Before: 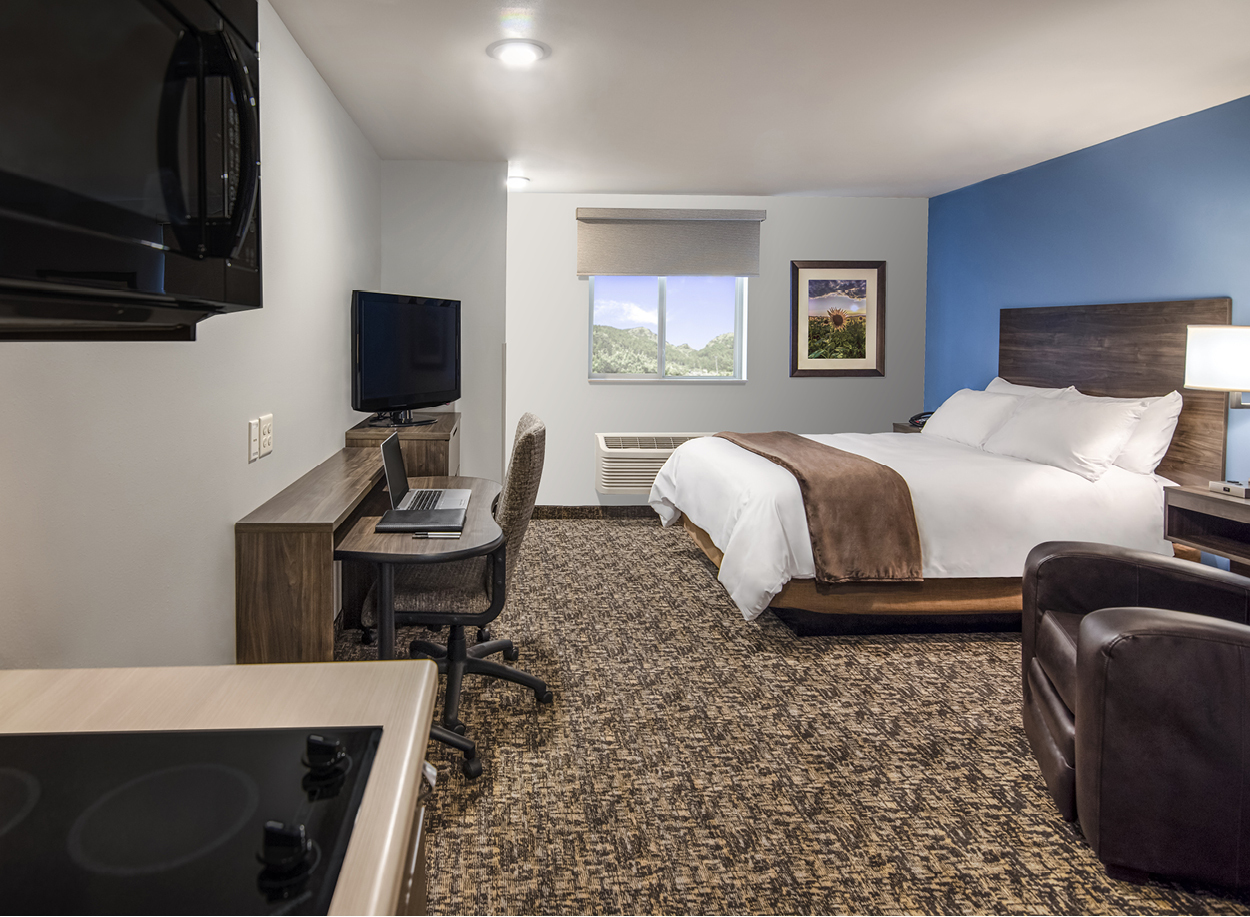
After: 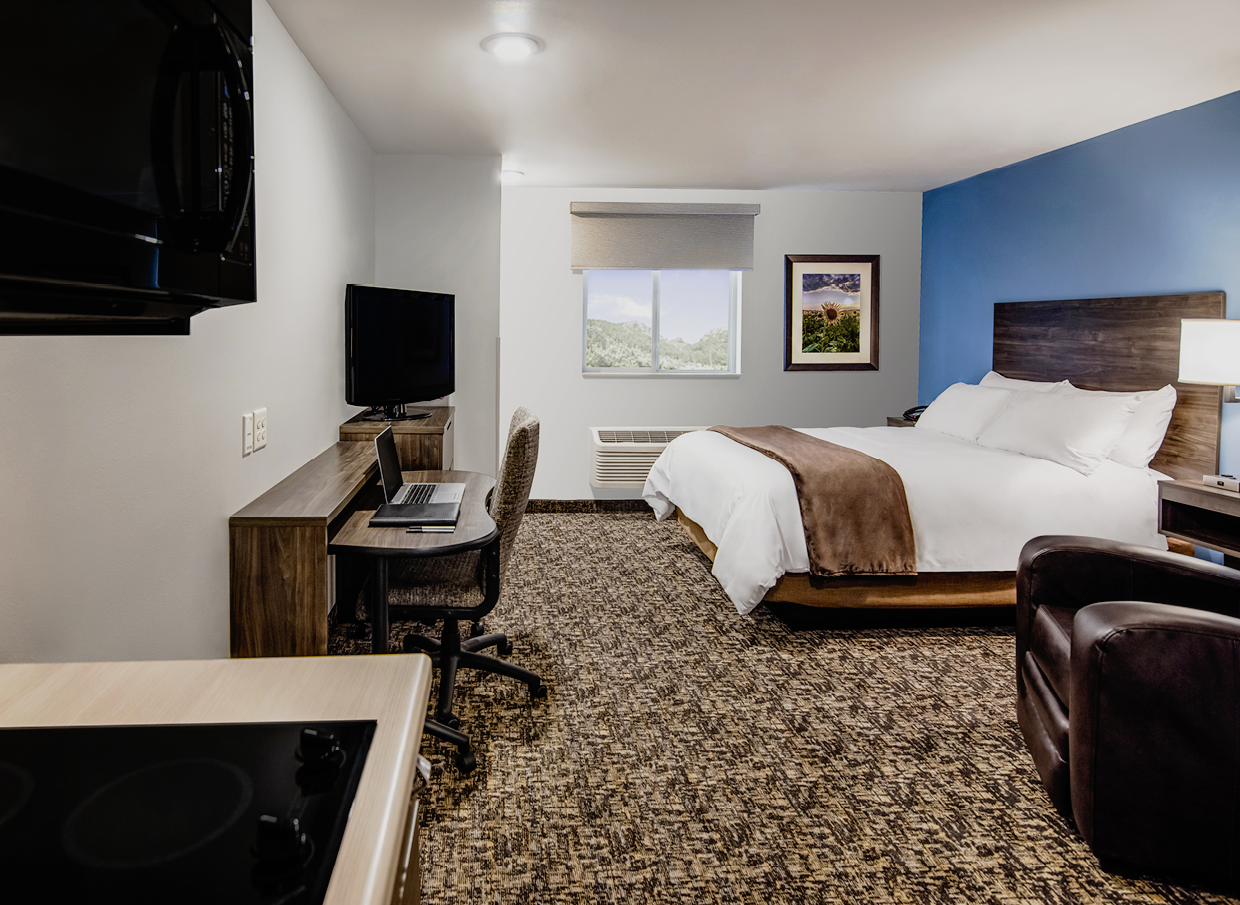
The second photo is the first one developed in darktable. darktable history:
tone curve: curves: ch0 [(0, 0) (0.003, 0.005) (0.011, 0.008) (0.025, 0.014) (0.044, 0.021) (0.069, 0.027) (0.1, 0.041) (0.136, 0.083) (0.177, 0.138) (0.224, 0.197) (0.277, 0.259) (0.335, 0.331) (0.399, 0.399) (0.468, 0.476) (0.543, 0.547) (0.623, 0.635) (0.709, 0.753) (0.801, 0.847) (0.898, 0.94) (1, 1)], preserve colors none
crop: left 0.495%, top 0.666%, right 0.233%, bottom 0.635%
filmic rgb: black relative exposure -7.65 EV, white relative exposure 4.56 EV, hardness 3.61, contrast 1.056, add noise in highlights 0.001, preserve chrominance no, color science v3 (2019), use custom middle-gray values true, contrast in highlights soft
